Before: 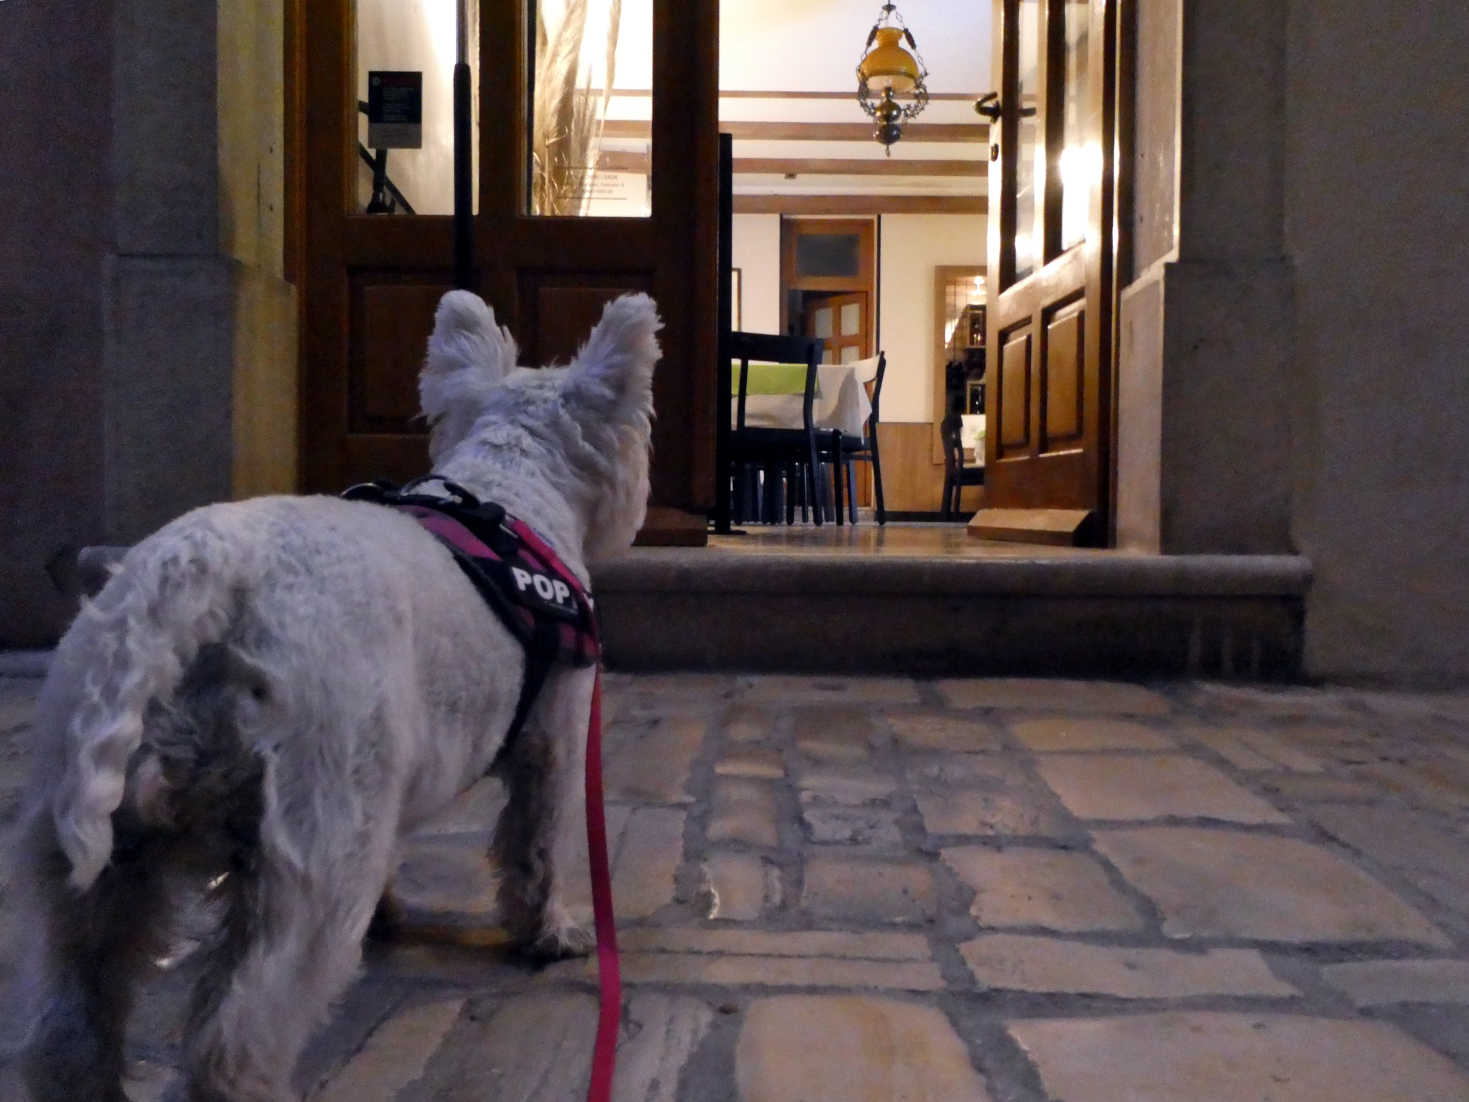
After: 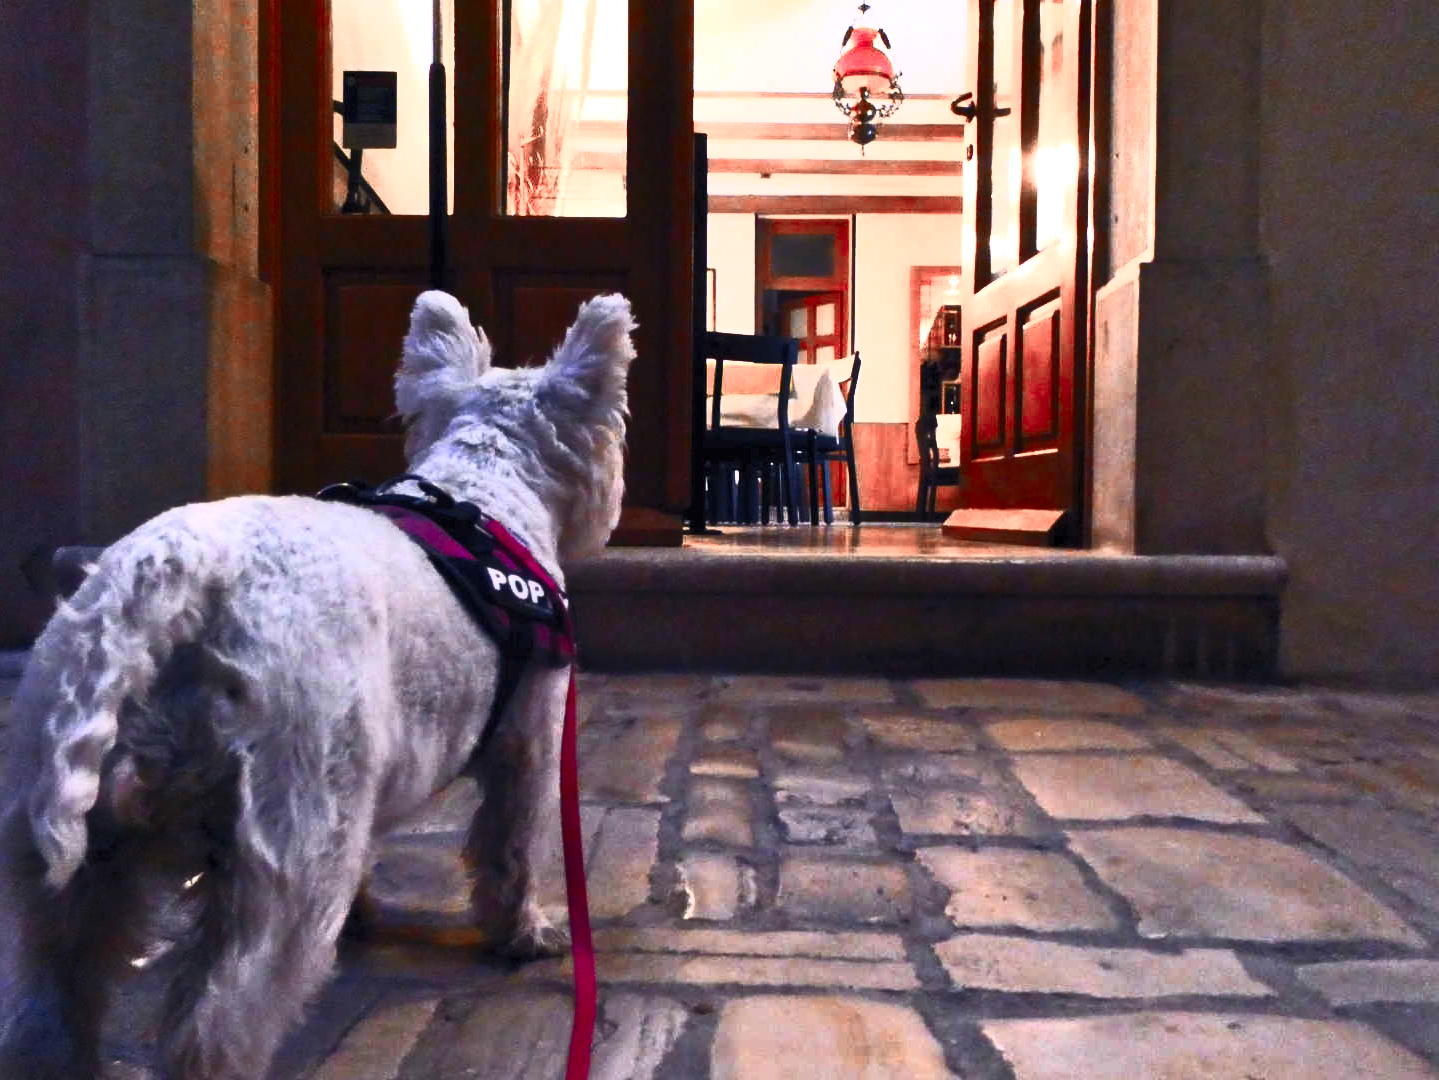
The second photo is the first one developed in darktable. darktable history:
contrast brightness saturation: contrast 0.837, brightness 0.601, saturation 0.603
crop: left 1.728%, right 0.268%, bottom 1.987%
color zones: curves: ch2 [(0, 0.5) (0.084, 0.497) (0.323, 0.335) (0.4, 0.497) (1, 0.5)], mix 30.65%
